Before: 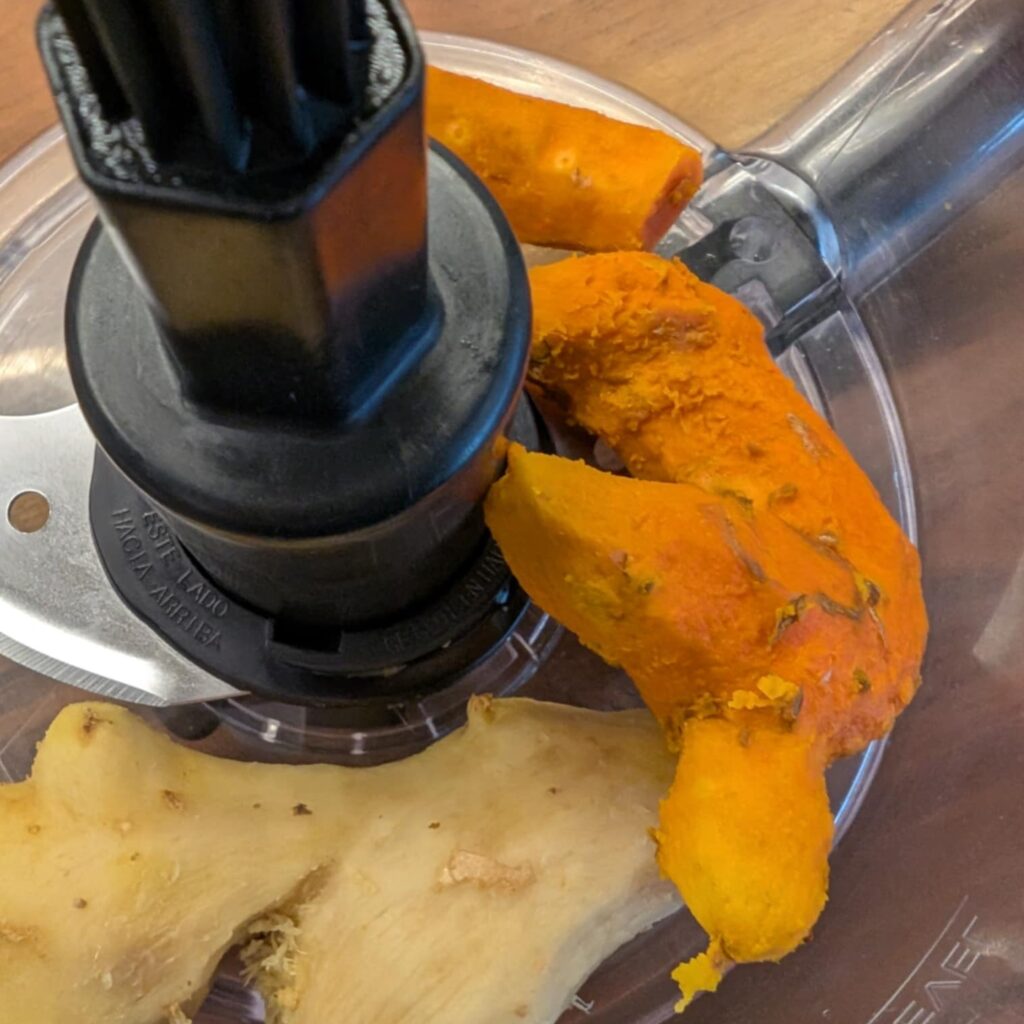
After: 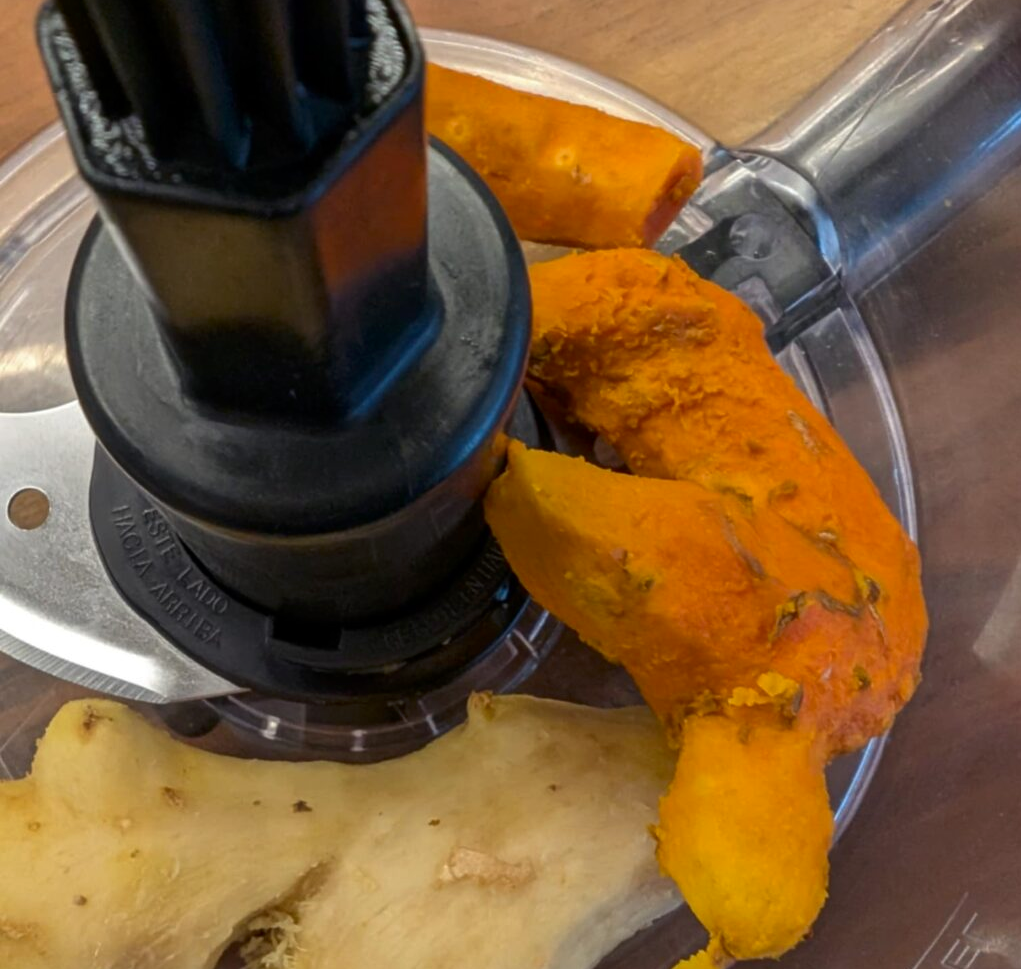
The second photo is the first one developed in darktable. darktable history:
crop: top 0.327%, right 0.26%, bottom 5.017%
contrast brightness saturation: brightness -0.086
exposure: exposure -0.002 EV, compensate highlight preservation false
